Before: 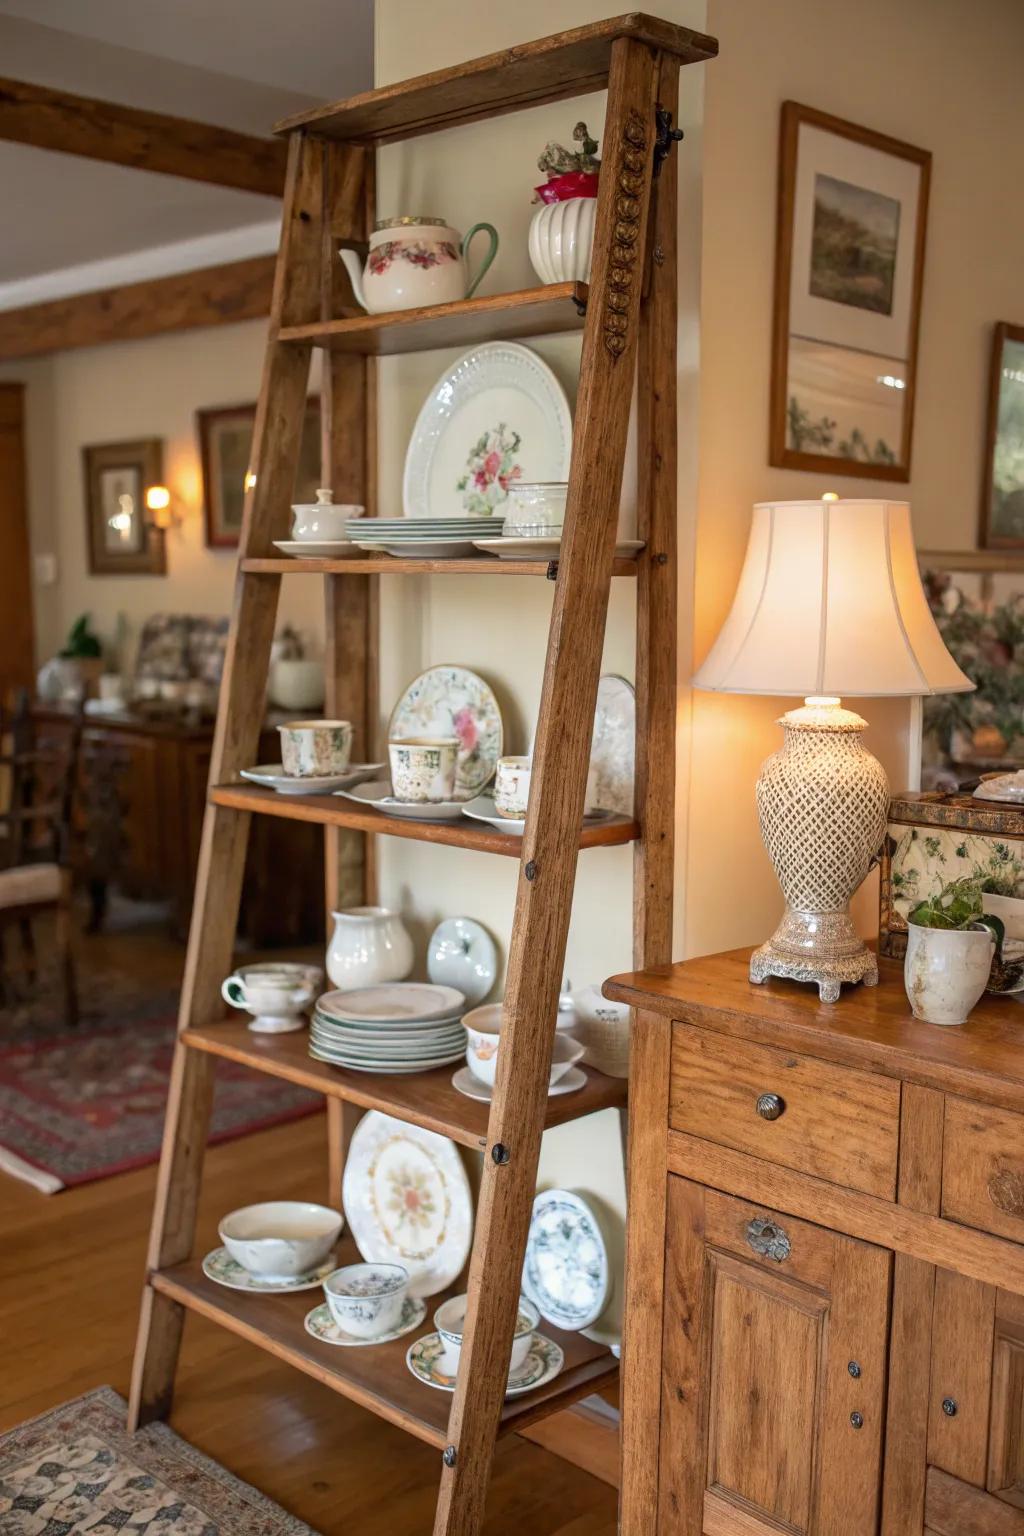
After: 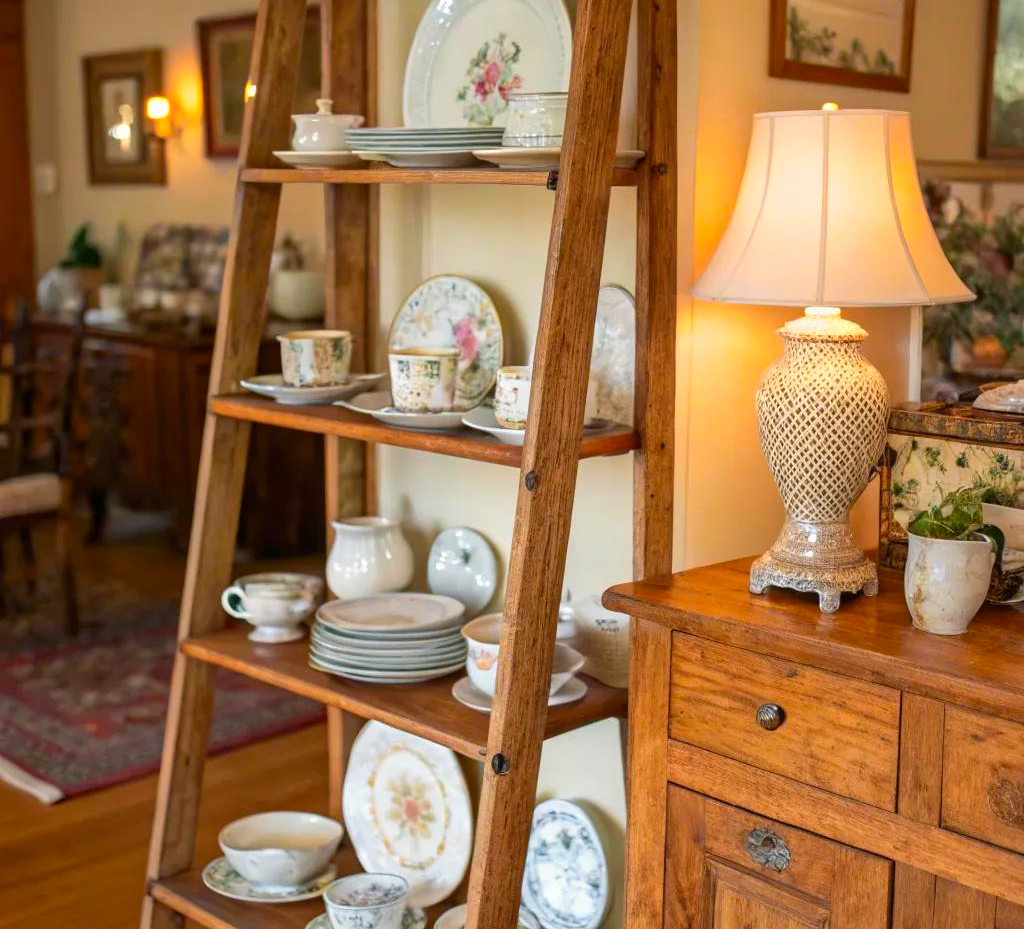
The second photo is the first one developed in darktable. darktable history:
crop and rotate: top 25.428%, bottom 14.037%
color zones: curves: ch0 [(0.224, 0.526) (0.75, 0.5)]; ch1 [(0.055, 0.526) (0.224, 0.761) (0.377, 0.526) (0.75, 0.5)]
